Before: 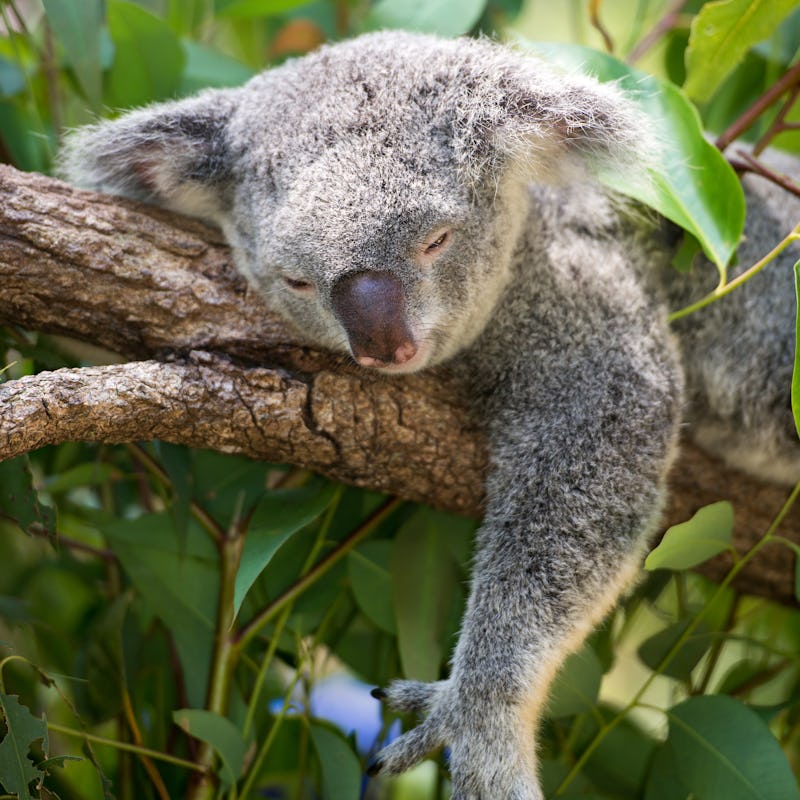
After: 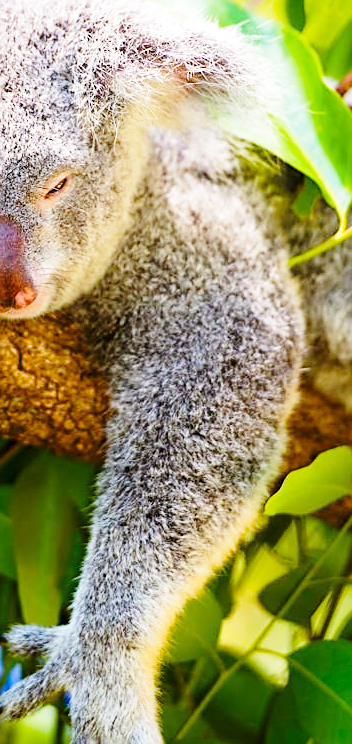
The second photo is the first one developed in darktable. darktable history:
crop: left 47.509%, top 6.883%, right 8.074%
color balance rgb: shadows lift › chroma 2.04%, shadows lift › hue 48.33°, perceptual saturation grading › global saturation 37.287%, perceptual saturation grading › shadows 35.818%, perceptual brilliance grading › mid-tones 10.908%, perceptual brilliance grading › shadows 14.315%, global vibrance 20%
sharpen: on, module defaults
base curve: curves: ch0 [(0, 0) (0.028, 0.03) (0.121, 0.232) (0.46, 0.748) (0.859, 0.968) (1, 1)], preserve colors none
